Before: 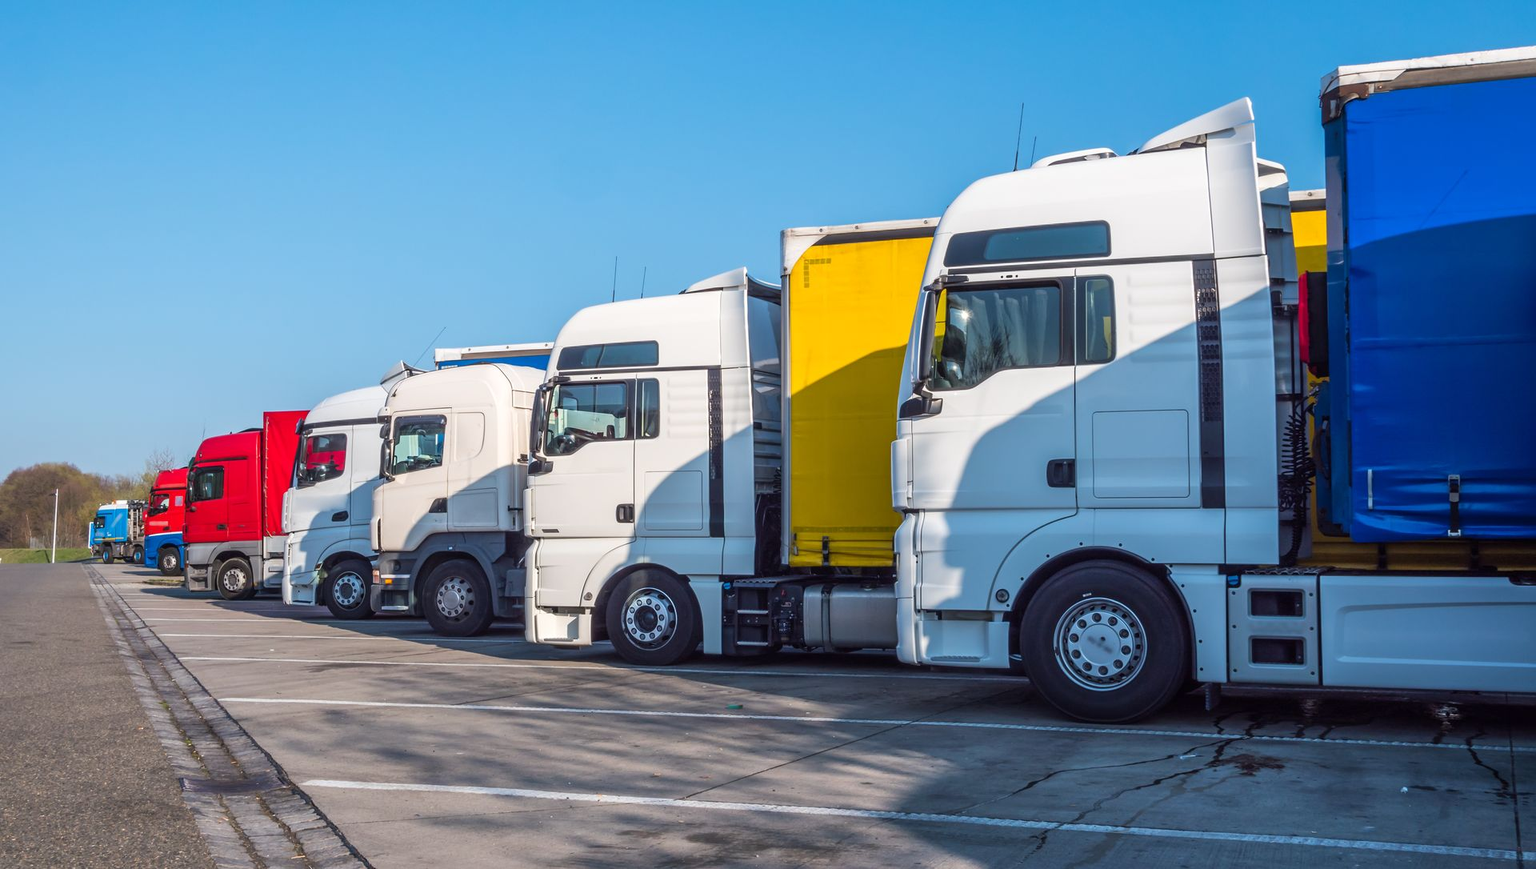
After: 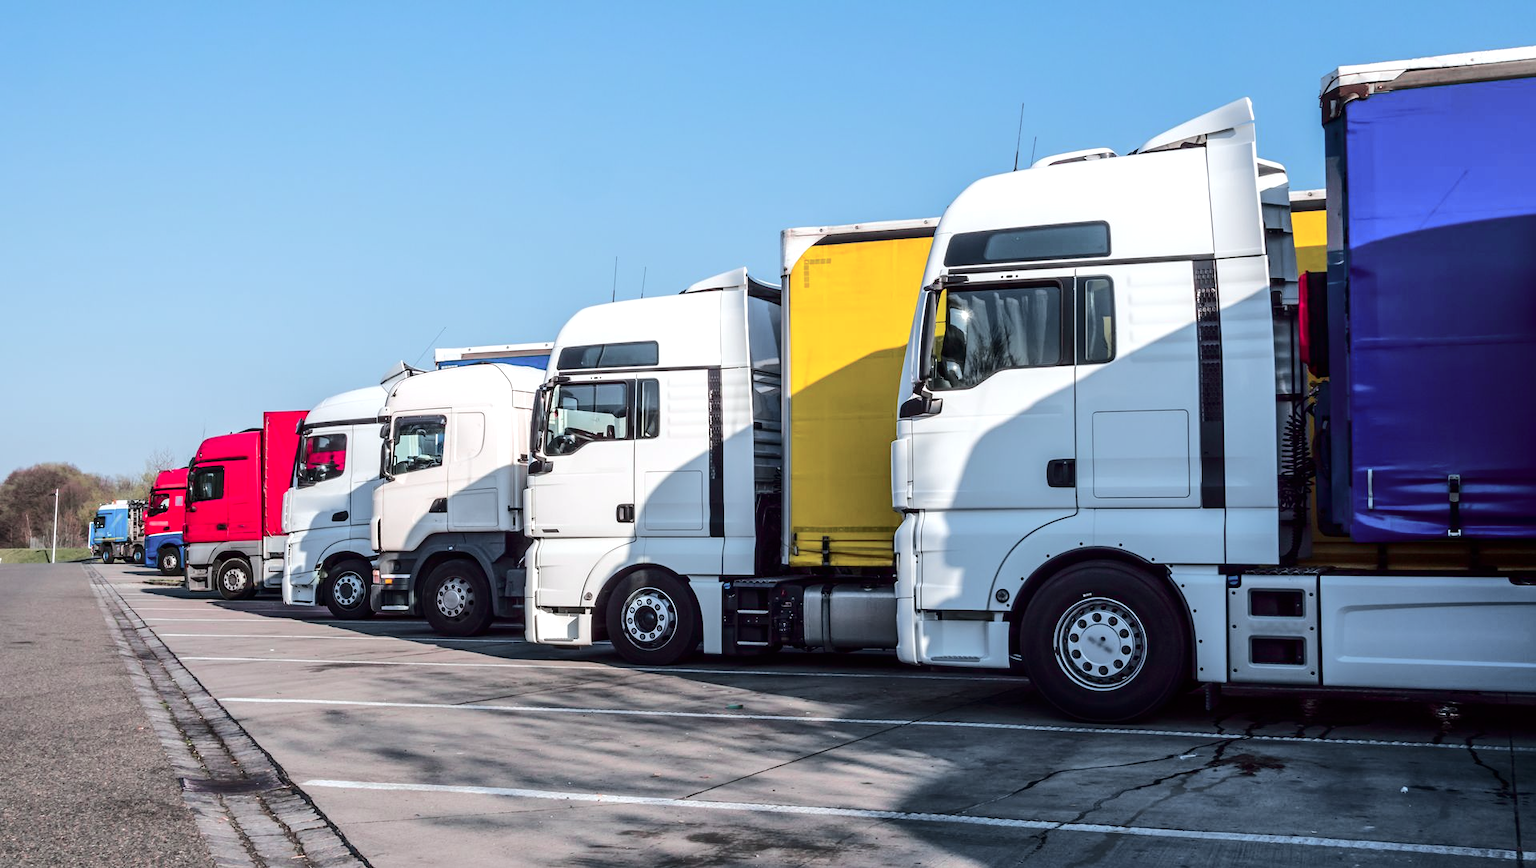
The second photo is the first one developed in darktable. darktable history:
color correction: highlights a* -0.182, highlights b* -0.124
tone equalizer: -8 EV -0.417 EV, -7 EV -0.389 EV, -6 EV -0.333 EV, -5 EV -0.222 EV, -3 EV 0.222 EV, -2 EV 0.333 EV, -1 EV 0.389 EV, +0 EV 0.417 EV, edges refinement/feathering 500, mask exposure compensation -1.57 EV, preserve details no
tone curve: curves: ch0 [(0, 0) (0.058, 0.022) (0.265, 0.208) (0.41, 0.417) (0.485, 0.524) (0.638, 0.673) (0.845, 0.828) (0.994, 0.964)]; ch1 [(0, 0) (0.136, 0.146) (0.317, 0.34) (0.382, 0.408) (0.469, 0.482) (0.498, 0.497) (0.557, 0.573) (0.644, 0.643) (0.725, 0.765) (1, 1)]; ch2 [(0, 0) (0.352, 0.403) (0.45, 0.469) (0.502, 0.504) (0.54, 0.524) (0.592, 0.566) (0.638, 0.599) (1, 1)], color space Lab, independent channels, preserve colors none
color calibration: x 0.355, y 0.367, temperature 4700.38 K
